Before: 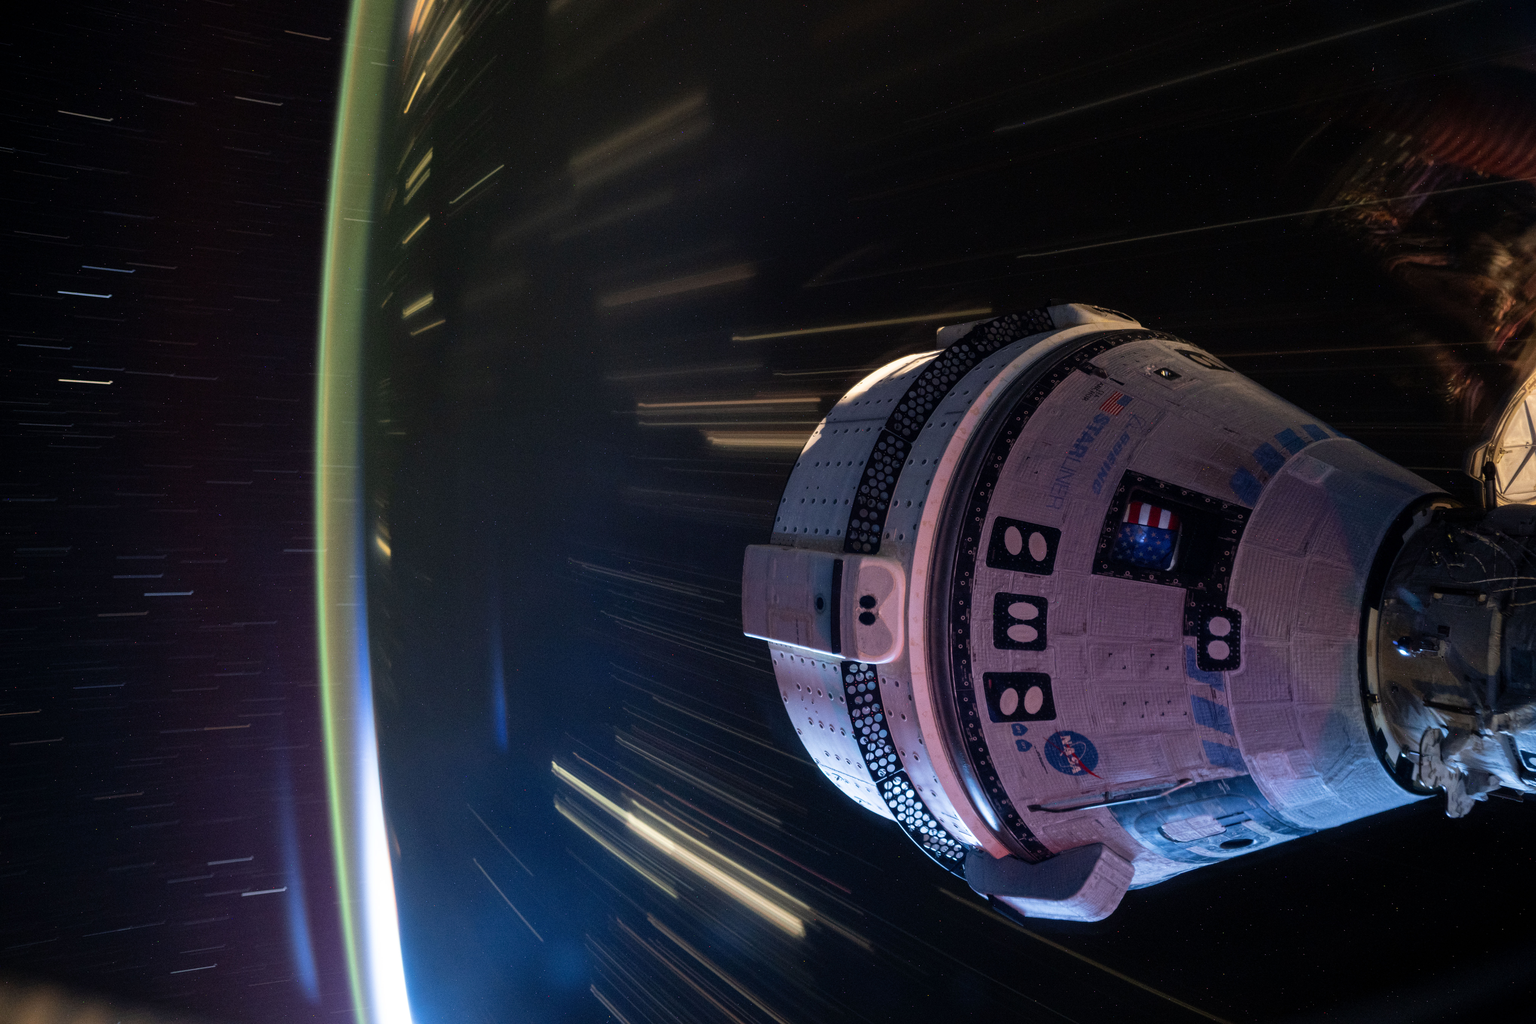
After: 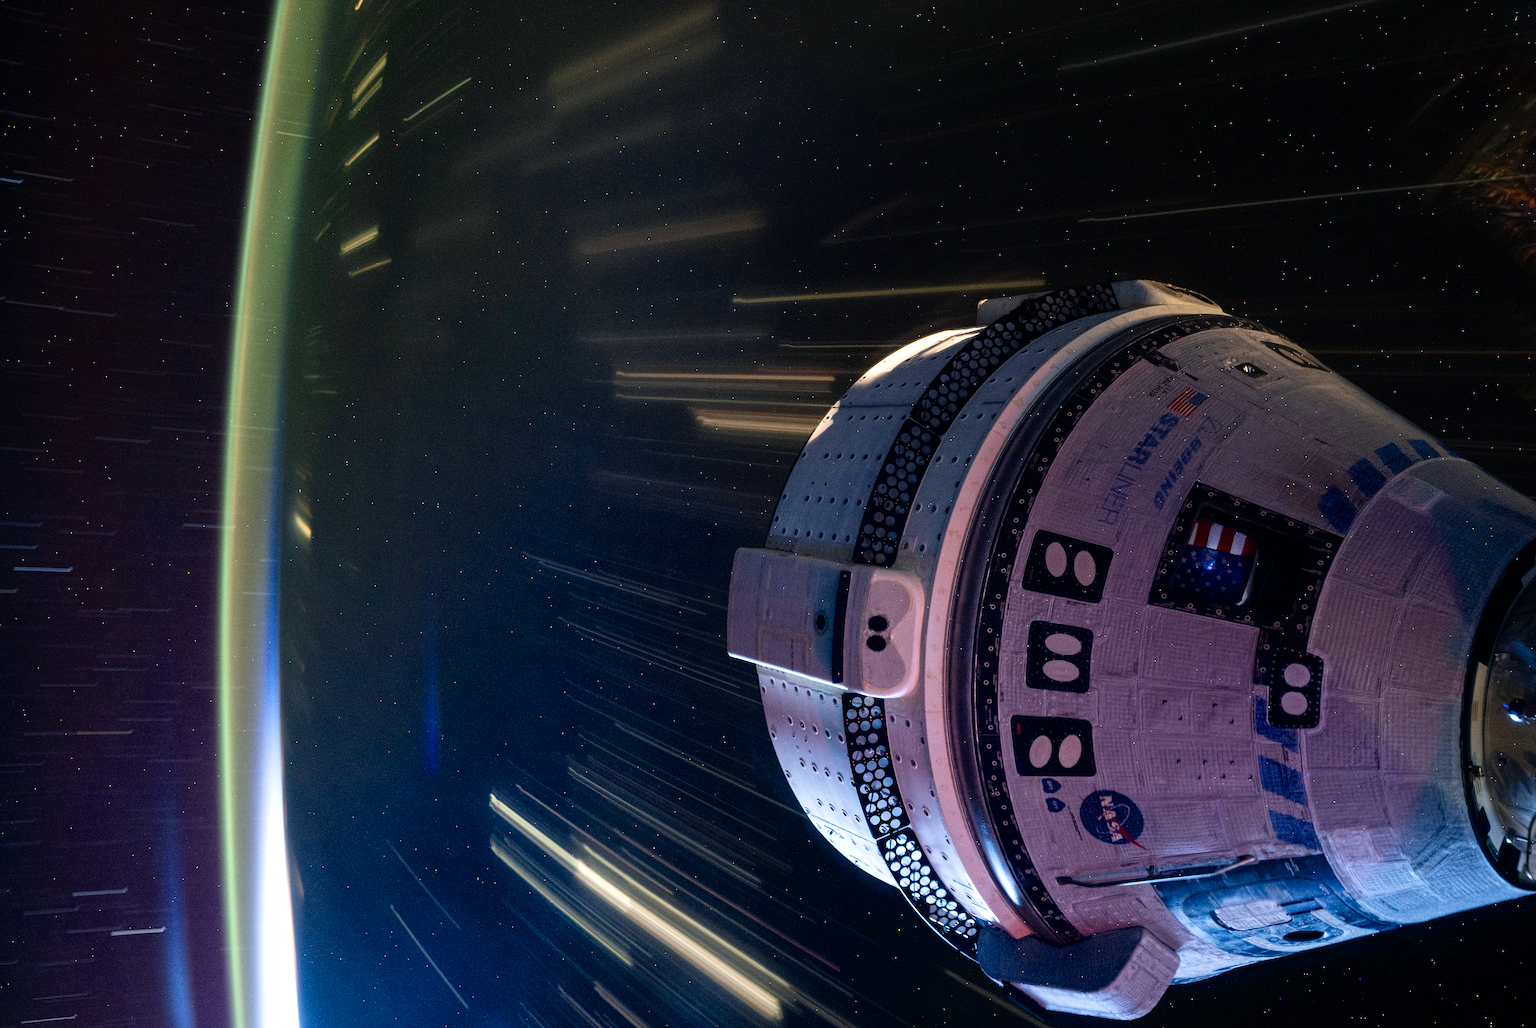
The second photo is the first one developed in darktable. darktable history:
levels: gray 59.33%, levels [0, 0.476, 0.951]
sharpen: on, module defaults
color balance rgb: shadows lift › chroma 2.014%, shadows lift › hue 215.23°, perceptual saturation grading › global saturation 0.43%, perceptual saturation grading › highlights -15.82%, perceptual saturation grading › shadows 24.757%, saturation formula JzAzBz (2021)
crop and rotate: angle -3.05°, left 5.179%, top 5.193%, right 4.707%, bottom 4.335%
